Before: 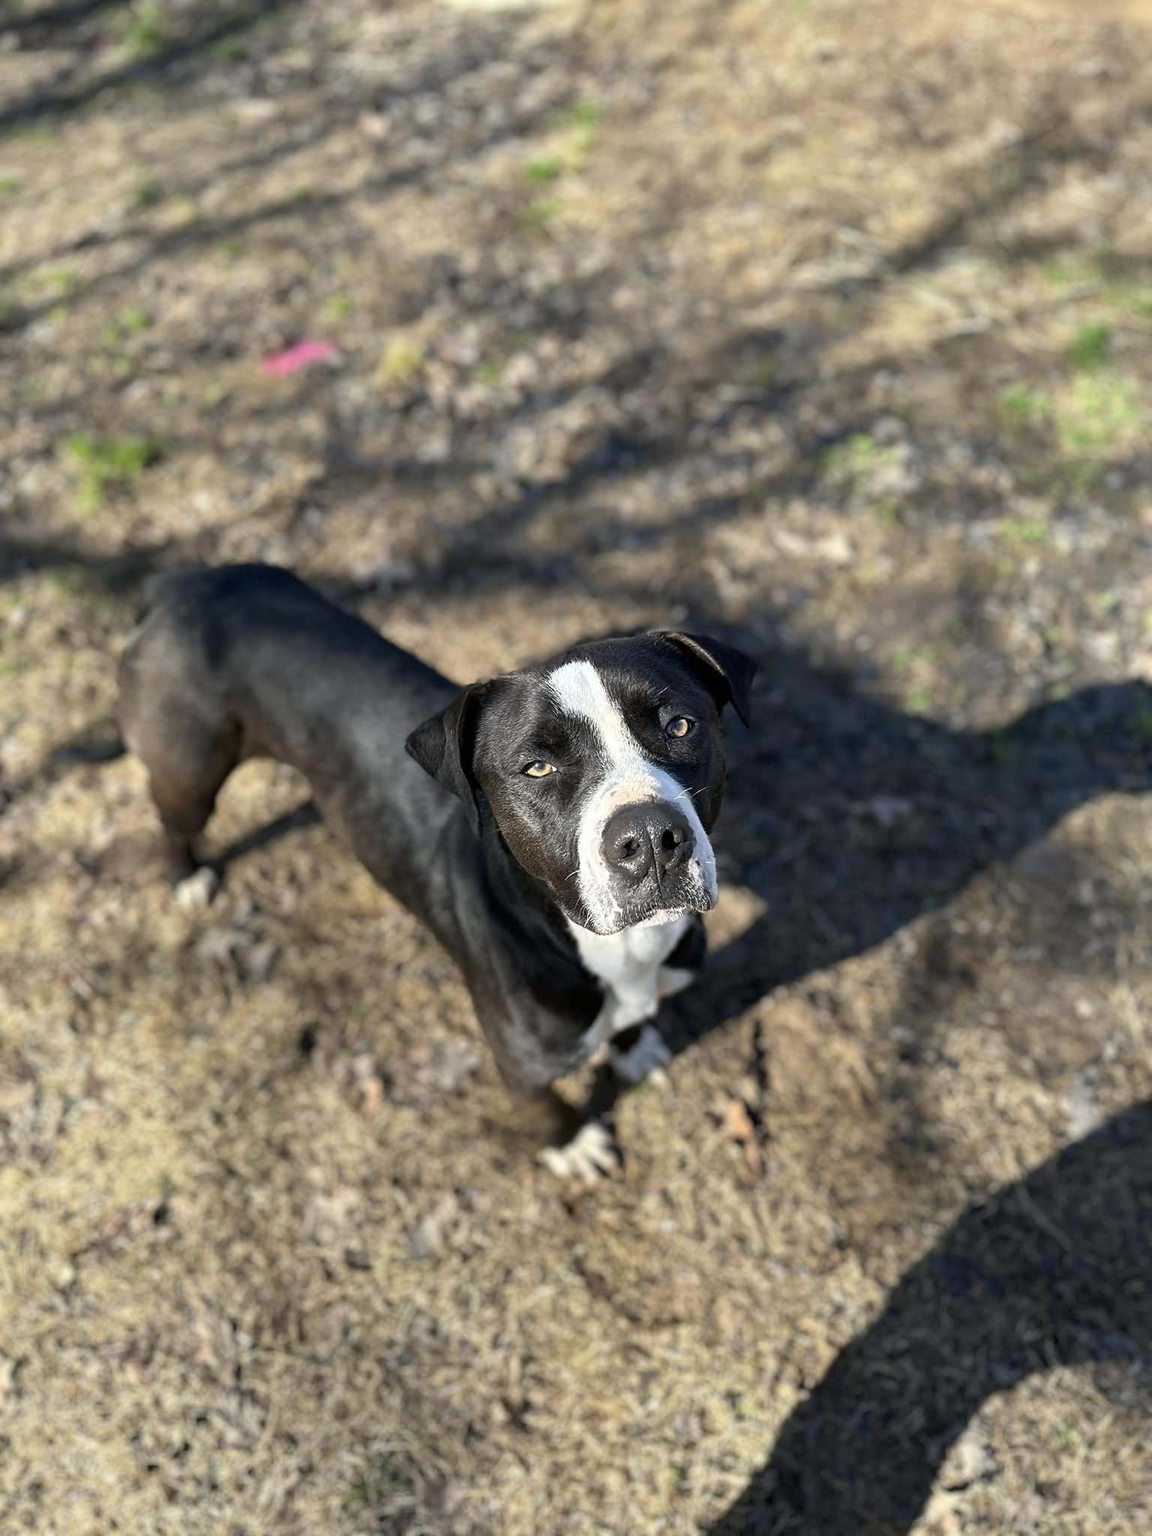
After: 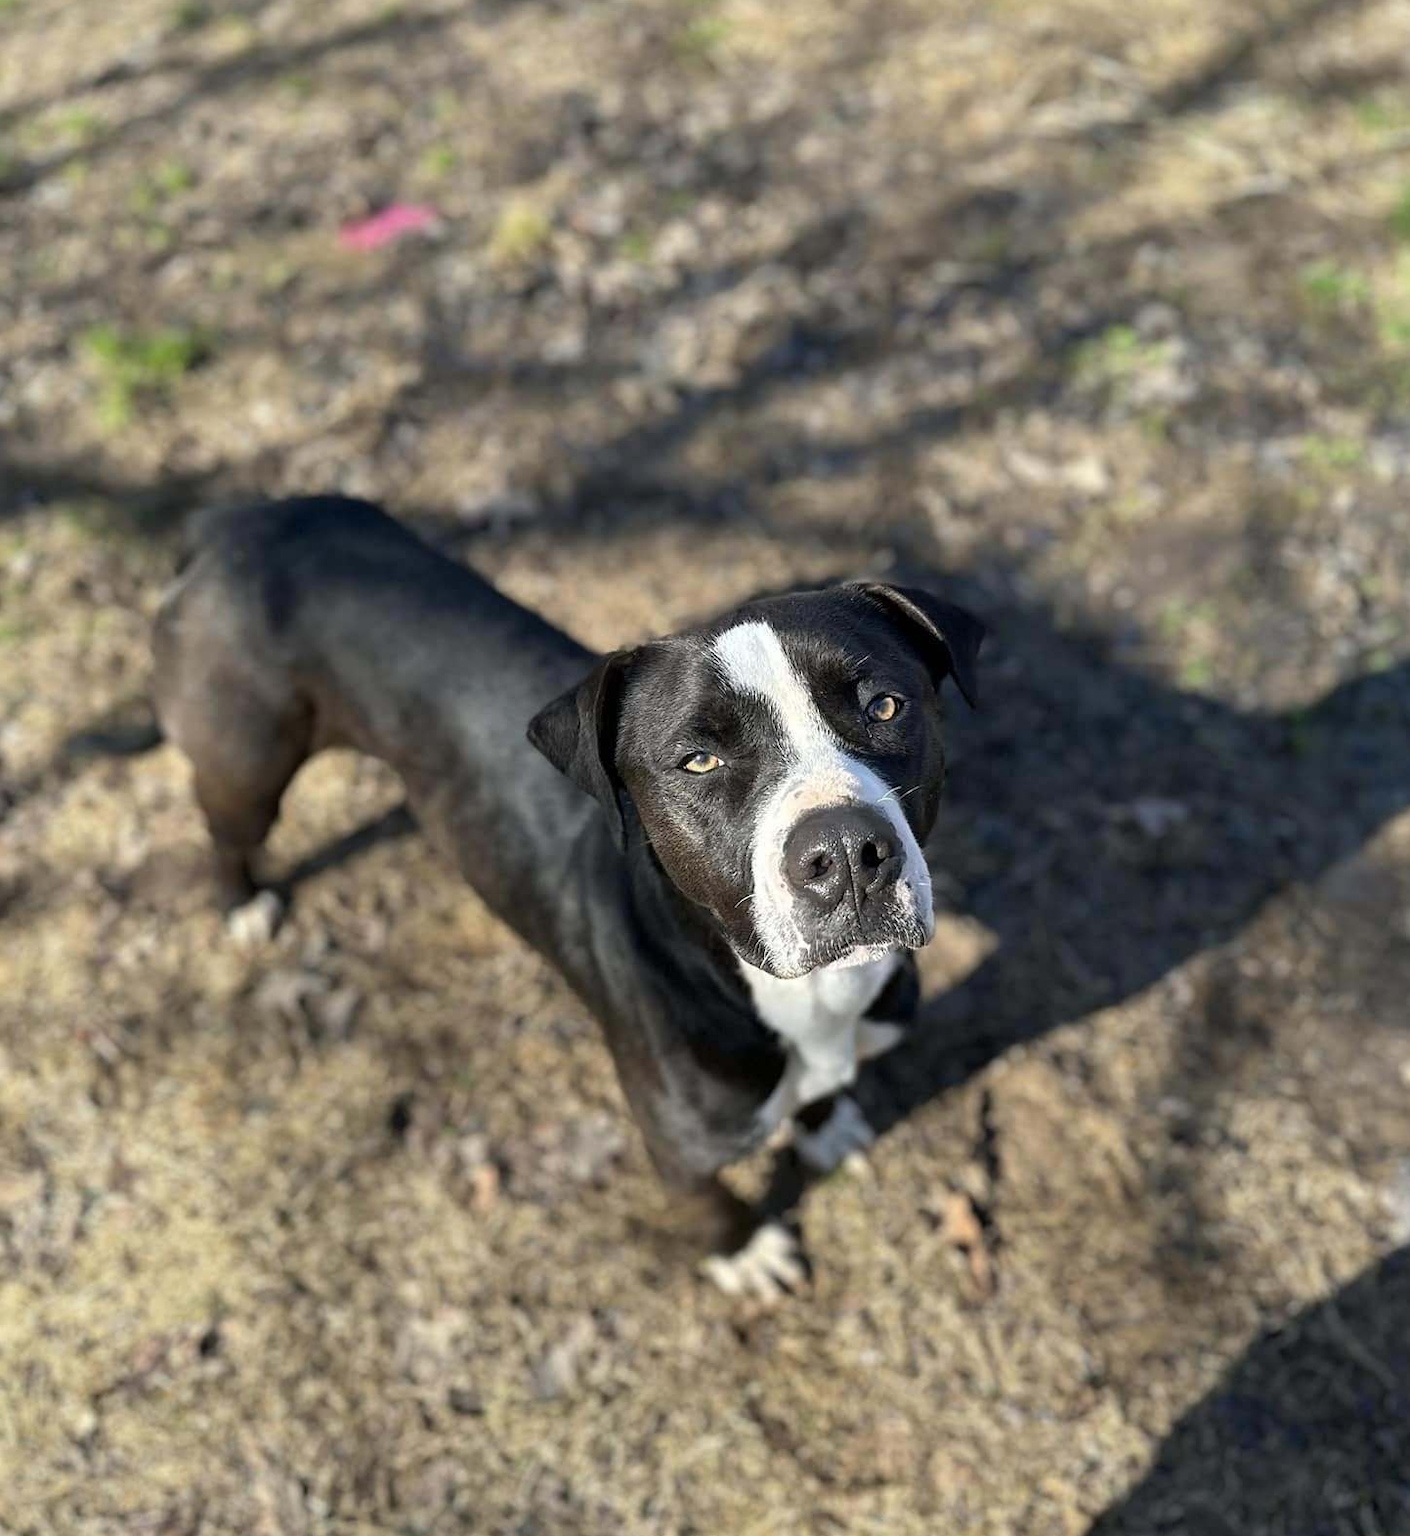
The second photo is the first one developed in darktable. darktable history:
shadows and highlights: radius 125.31, shadows 21.07, highlights -22.17, low approximation 0.01
crop and rotate: angle 0.056°, top 11.914%, right 5.818%, bottom 11.182%
